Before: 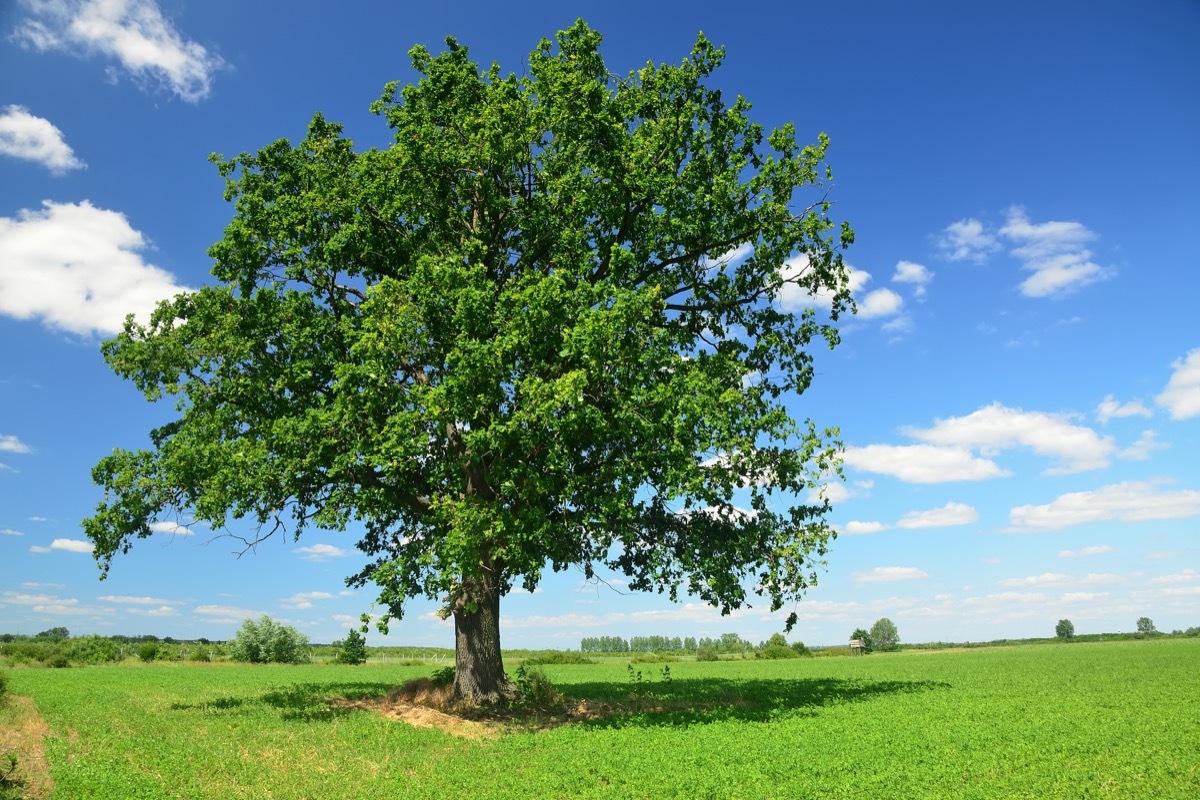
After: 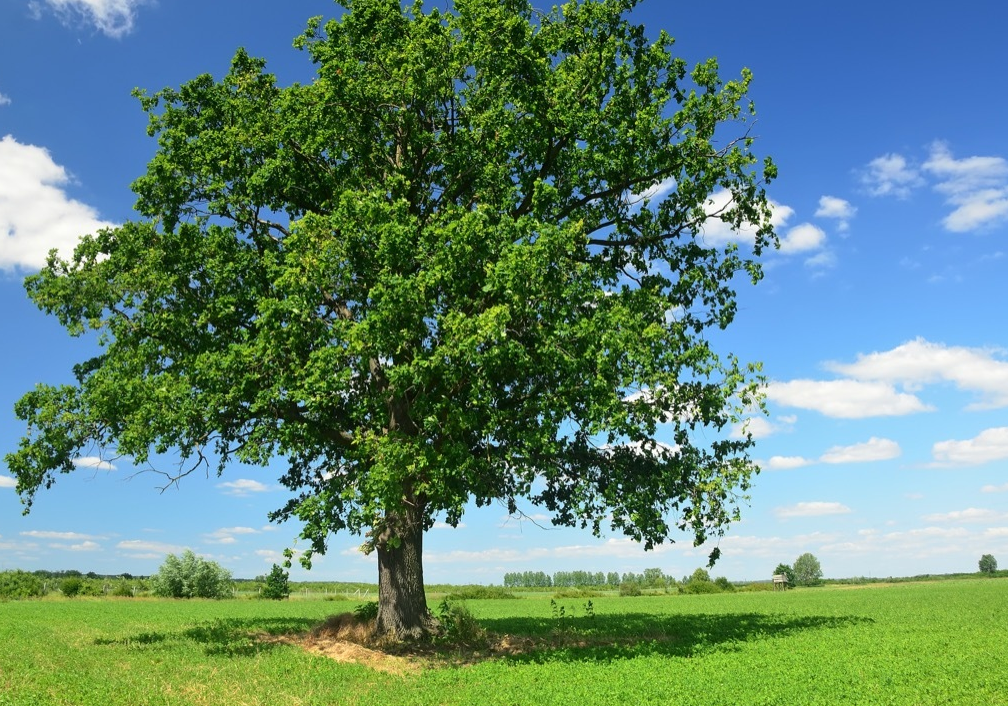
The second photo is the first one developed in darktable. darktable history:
crop: left 6.446%, top 8.188%, right 9.538%, bottom 3.548%
tone equalizer: on, module defaults
